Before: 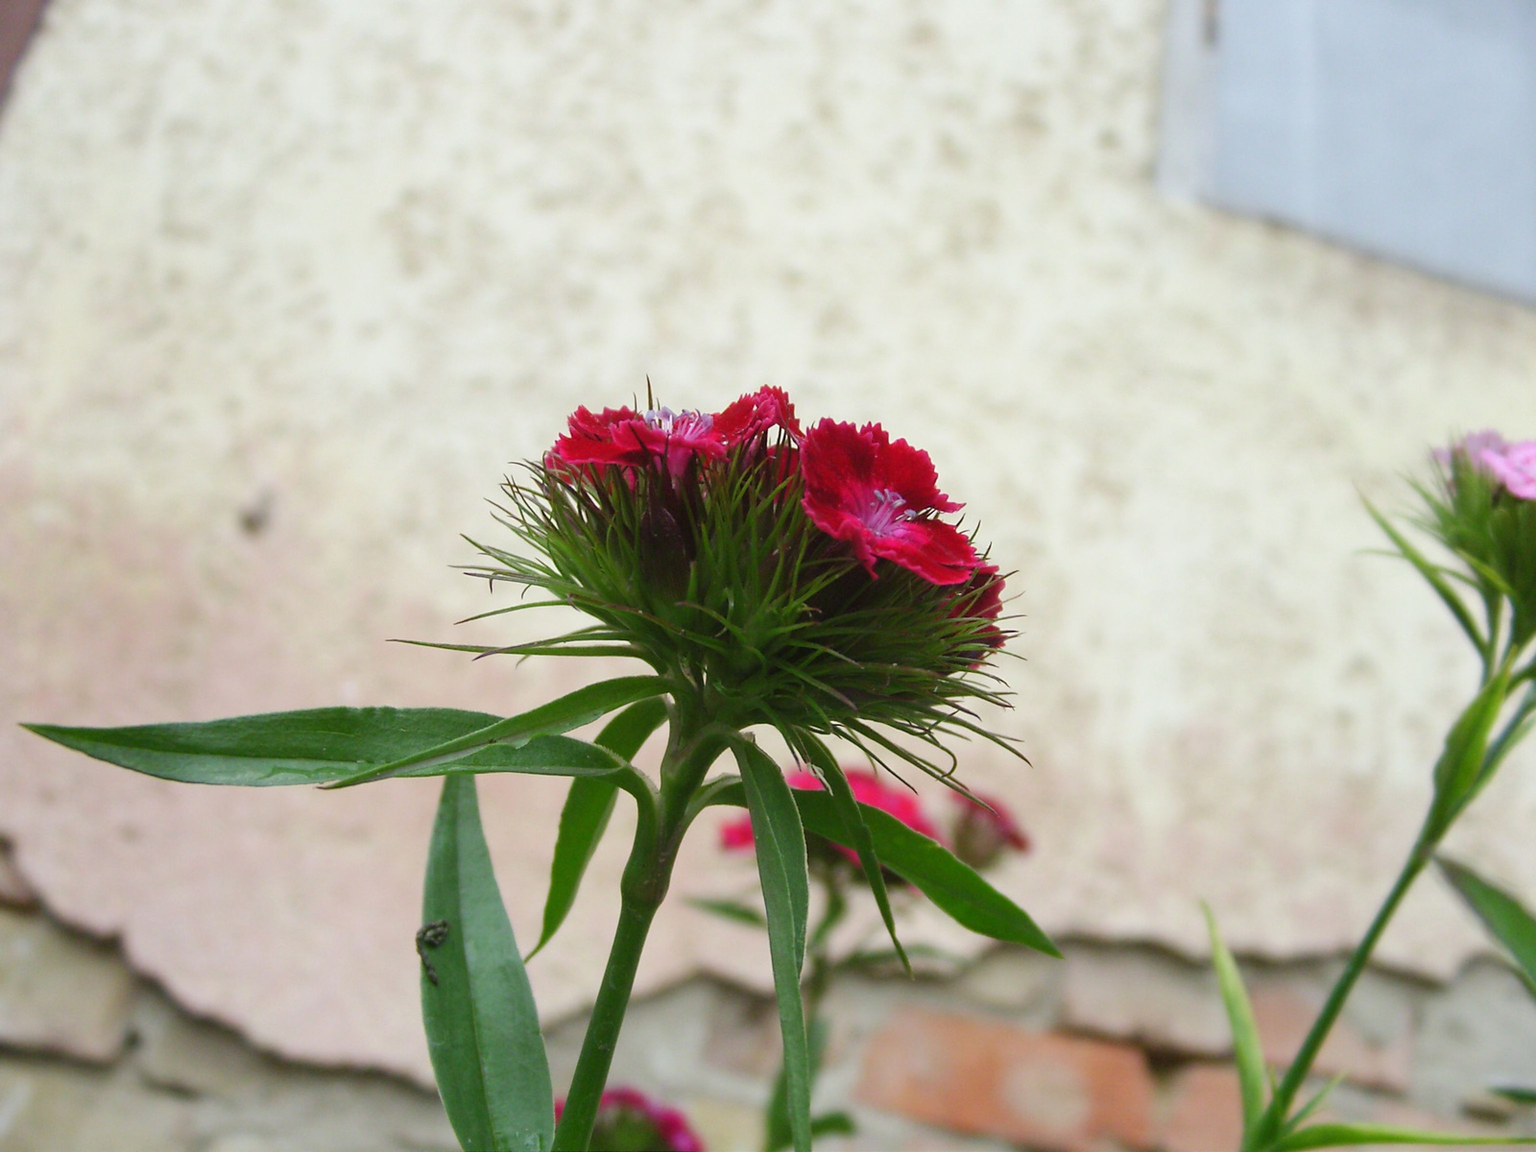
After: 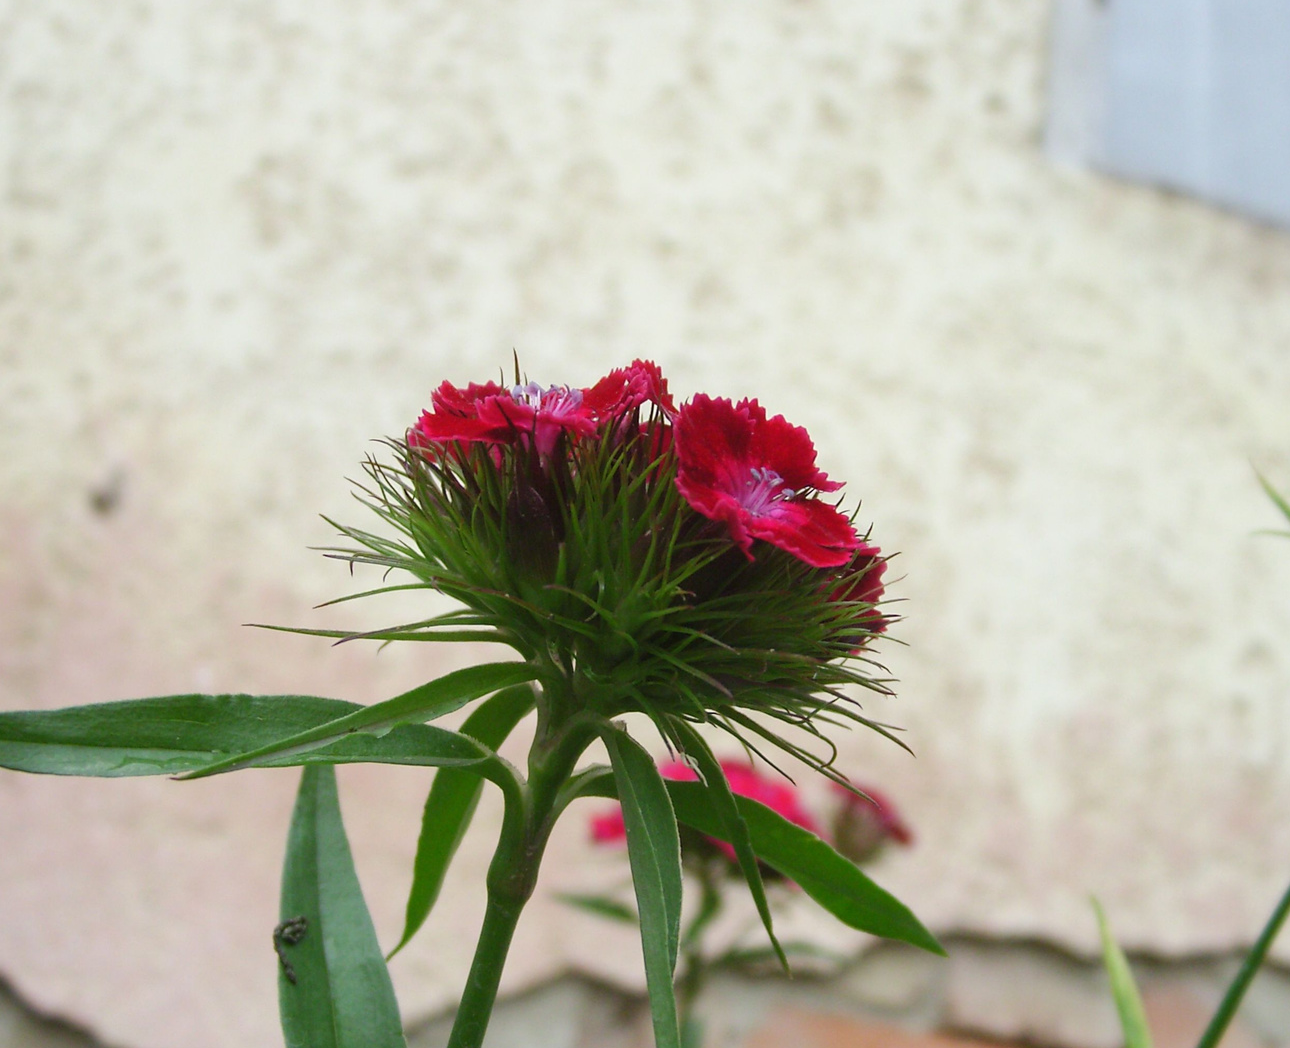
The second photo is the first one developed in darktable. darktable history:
crop: left 10.022%, top 3.561%, right 9.303%, bottom 9.096%
